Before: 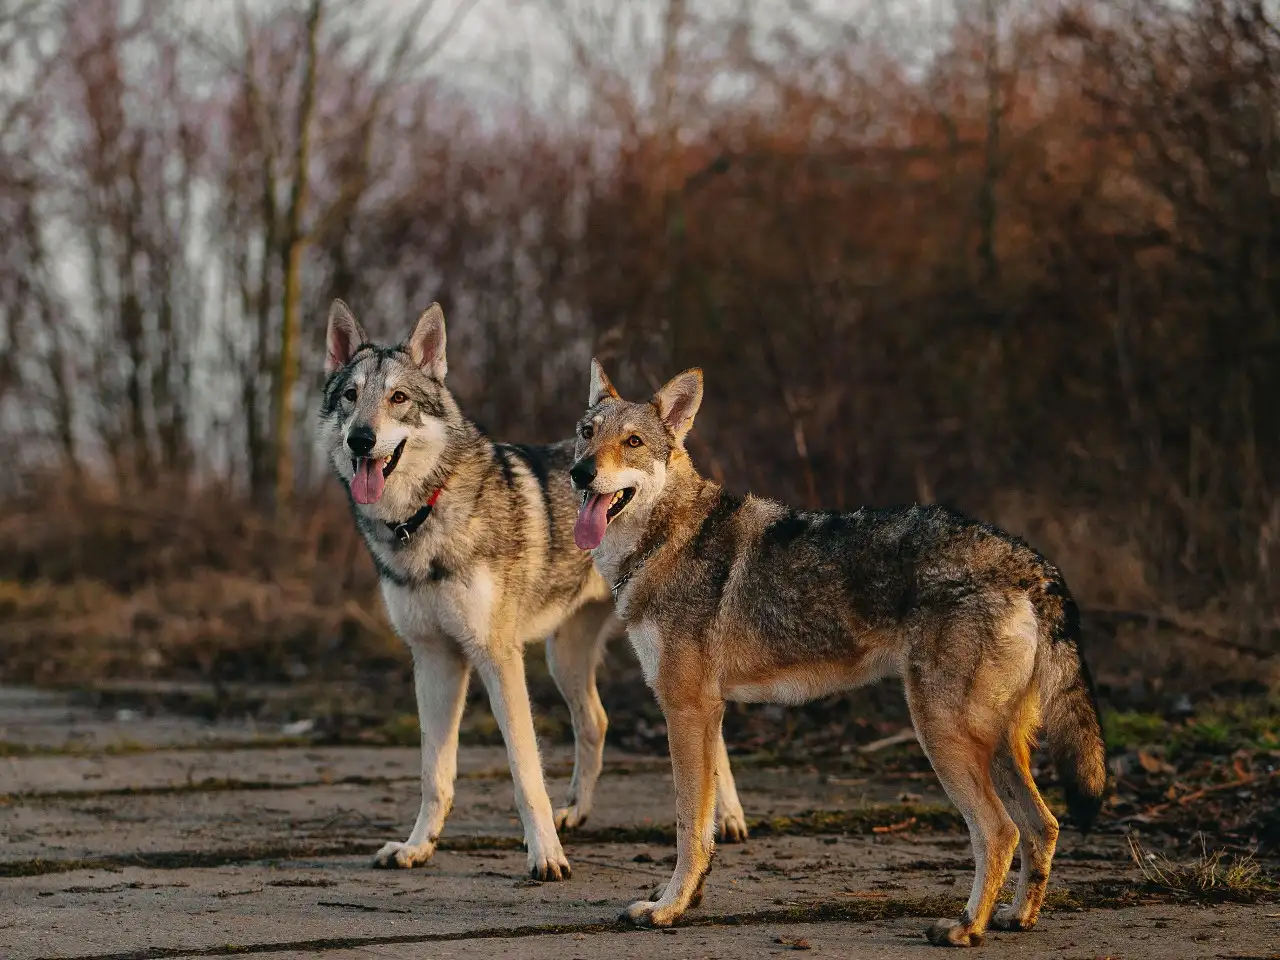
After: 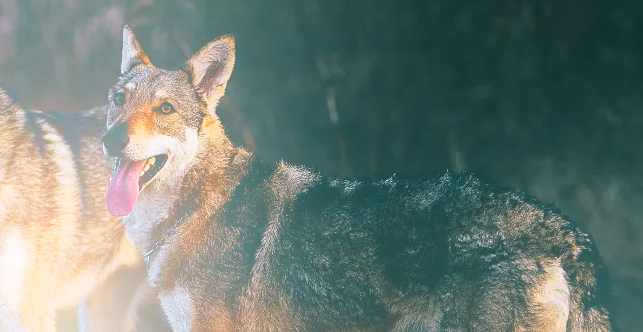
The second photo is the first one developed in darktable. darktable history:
bloom: size 25%, threshold 5%, strength 90%
contrast brightness saturation: contrast 0.28
white balance: red 0.948, green 1.02, blue 1.176
crop: left 36.607%, top 34.735%, right 13.146%, bottom 30.611%
split-toning: shadows › hue 183.6°, shadows › saturation 0.52, highlights › hue 0°, highlights › saturation 0
